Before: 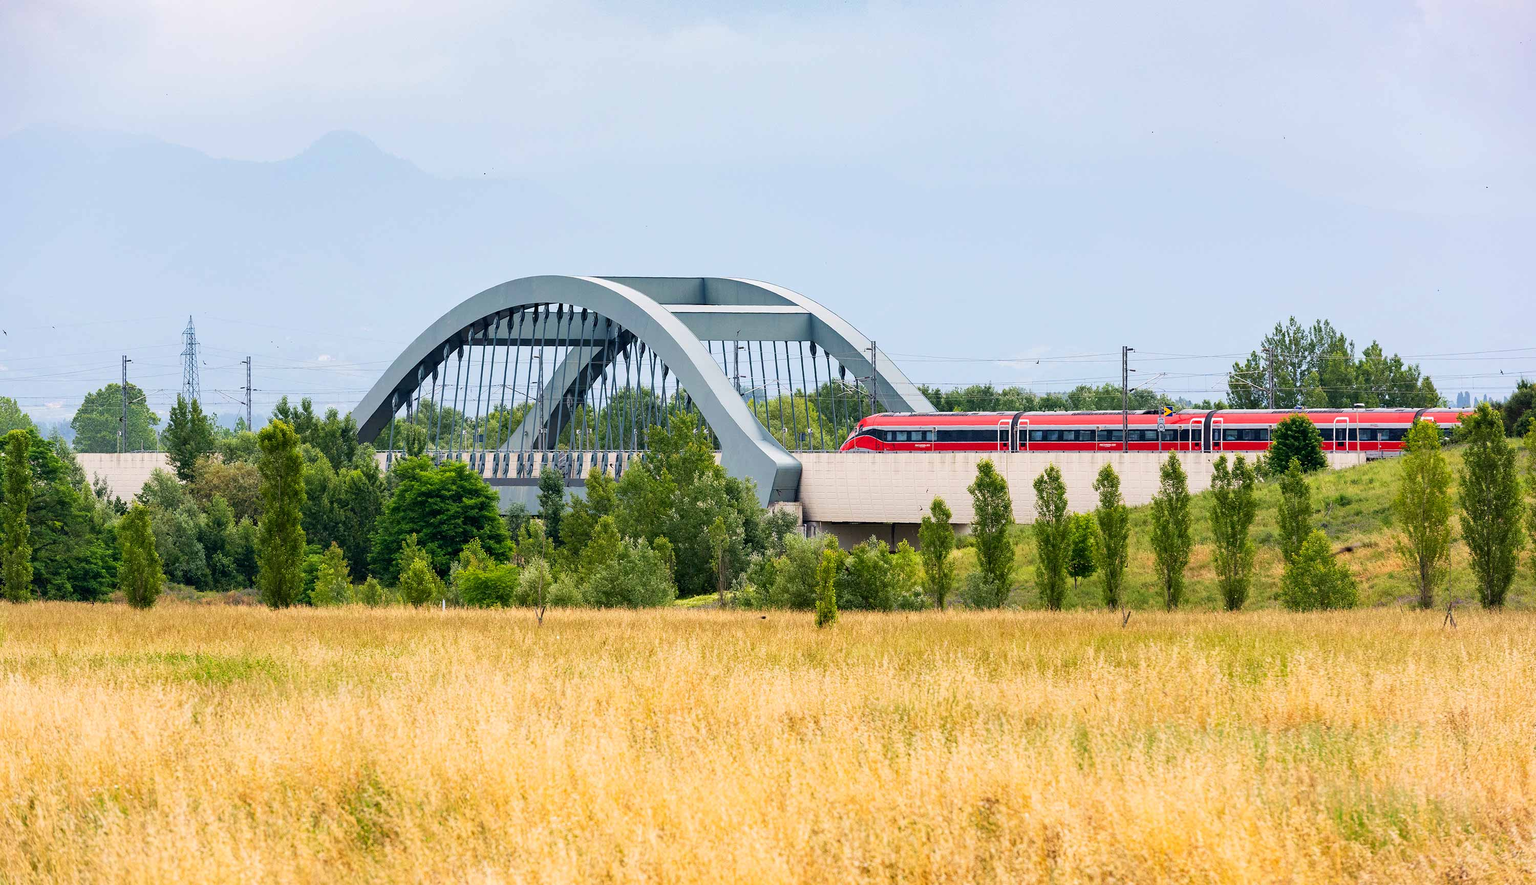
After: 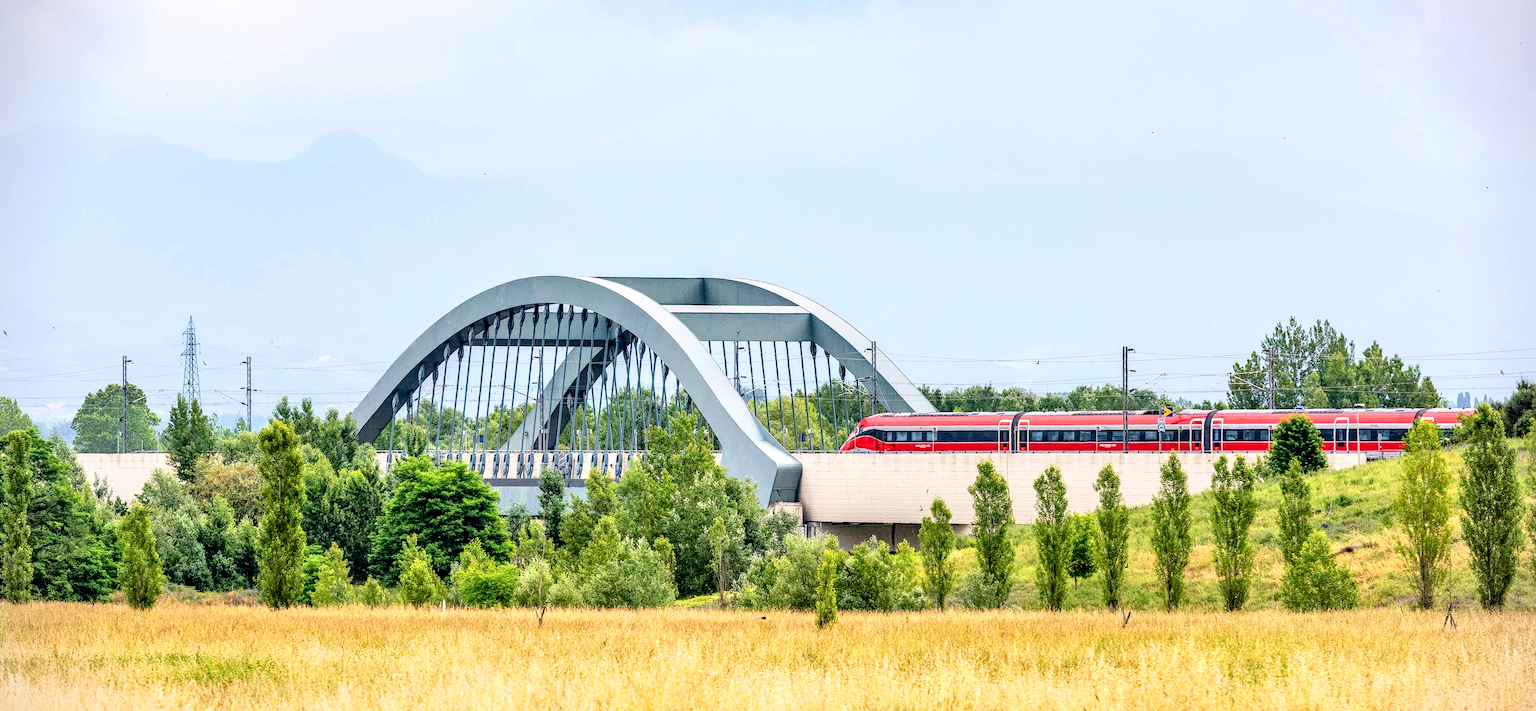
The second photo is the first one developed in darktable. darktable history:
contrast brightness saturation: contrast 0.23, brightness 0.1, saturation 0.29
crop: bottom 19.644%
color correction: saturation 0.8
levels: mode automatic, black 0.023%, white 99.97%, levels [0.062, 0.494, 0.925]
vignetting: fall-off start 91.19%
local contrast: highlights 20%, detail 150%
tone equalizer: -7 EV 0.15 EV, -6 EV 0.6 EV, -5 EV 1.15 EV, -4 EV 1.33 EV, -3 EV 1.15 EV, -2 EV 0.6 EV, -1 EV 0.15 EV, mask exposure compensation -0.5 EV
